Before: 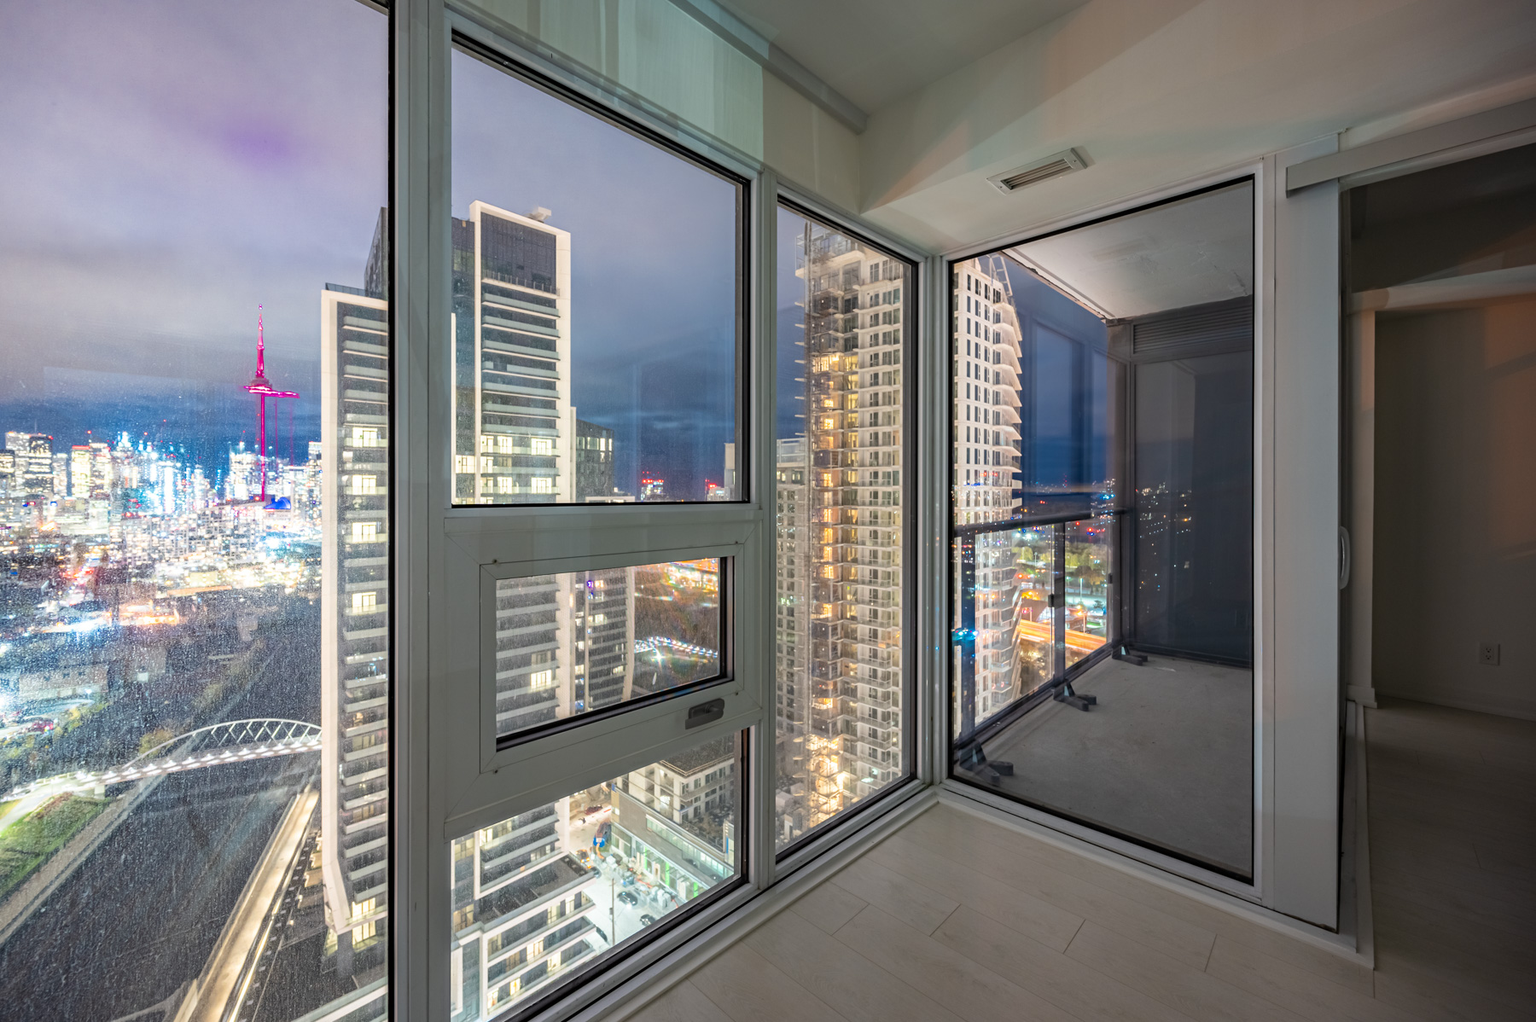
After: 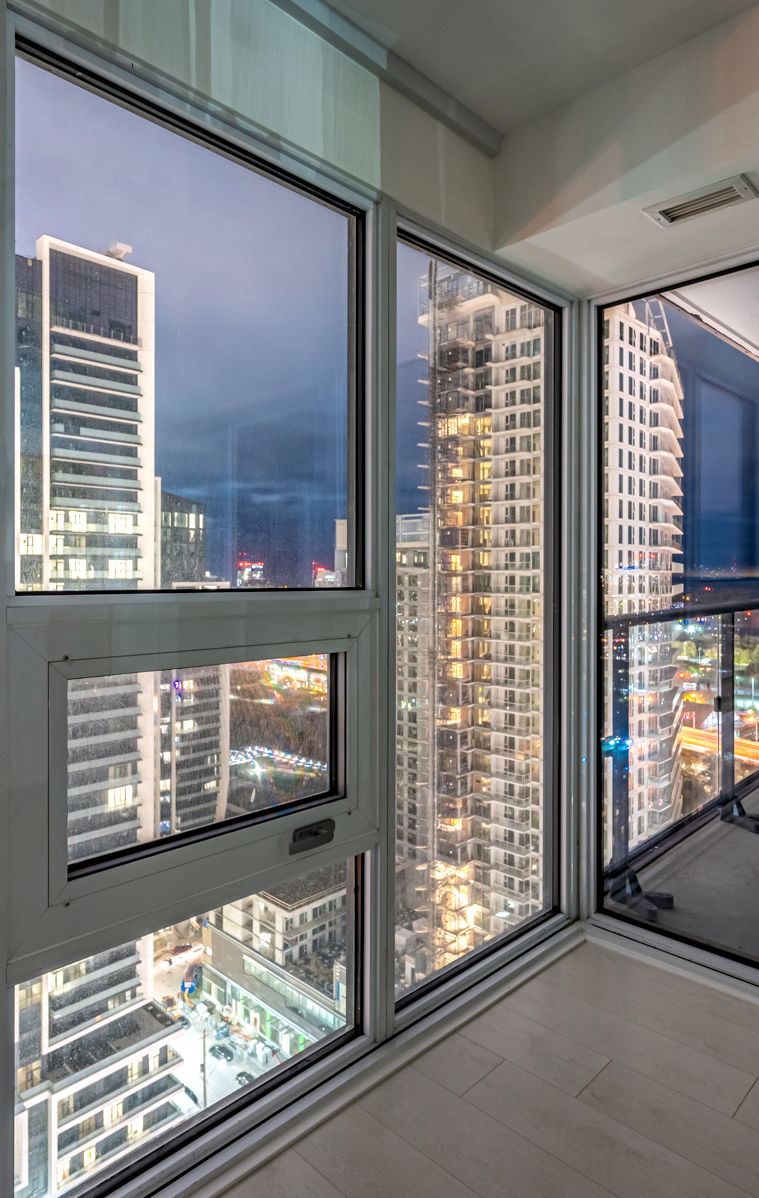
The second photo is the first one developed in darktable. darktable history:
white balance: red 1.009, blue 1.027
crop: left 28.583%, right 29.231%
local contrast: detail 130%
